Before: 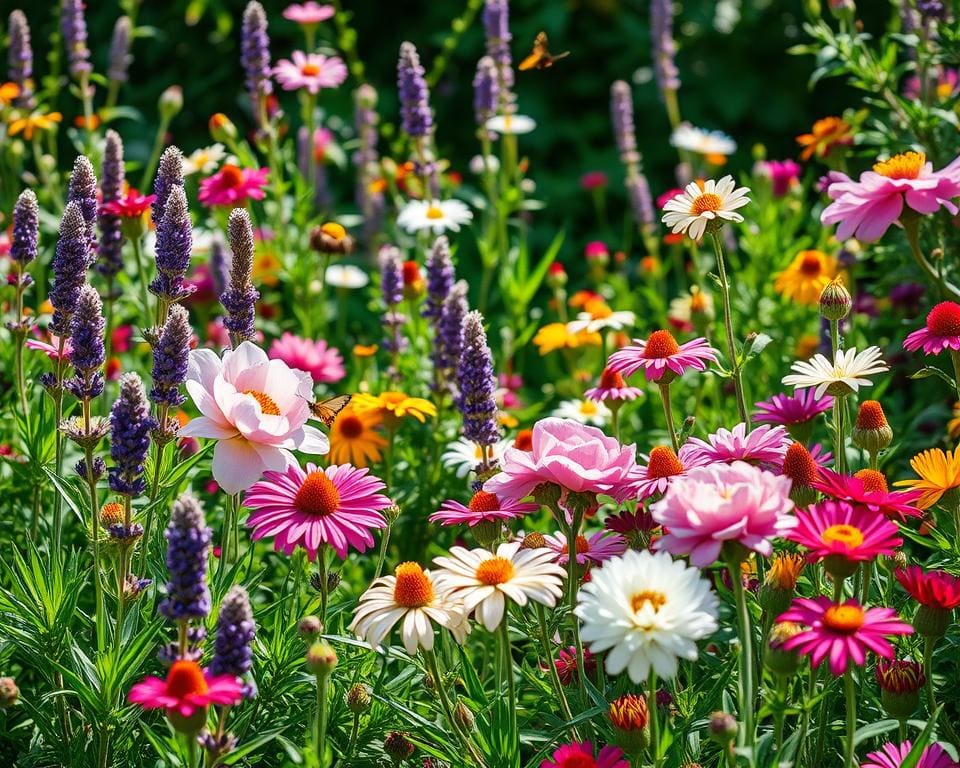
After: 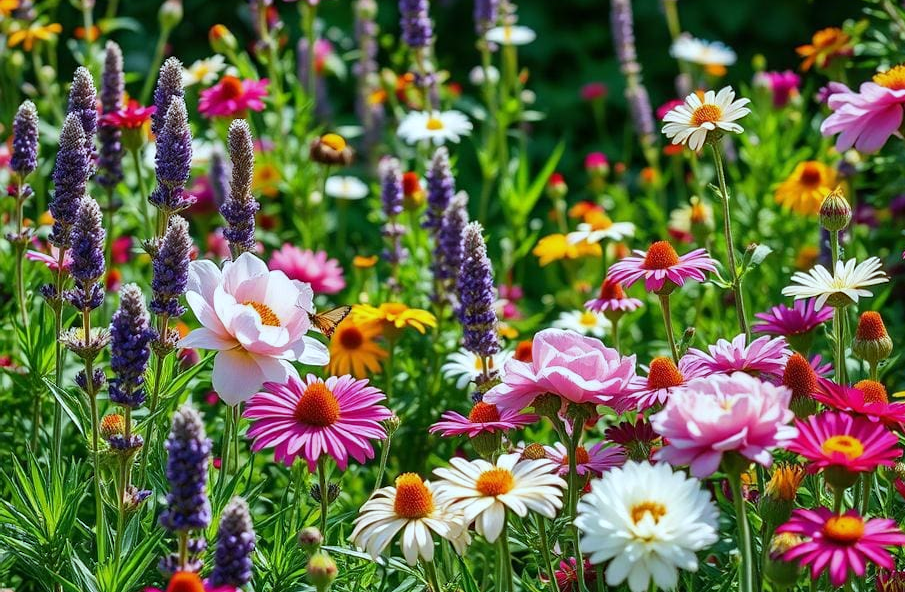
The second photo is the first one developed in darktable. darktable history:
crop and rotate: angle 0.03°, top 11.643%, right 5.651%, bottom 11.189%
white balance: red 0.925, blue 1.046
